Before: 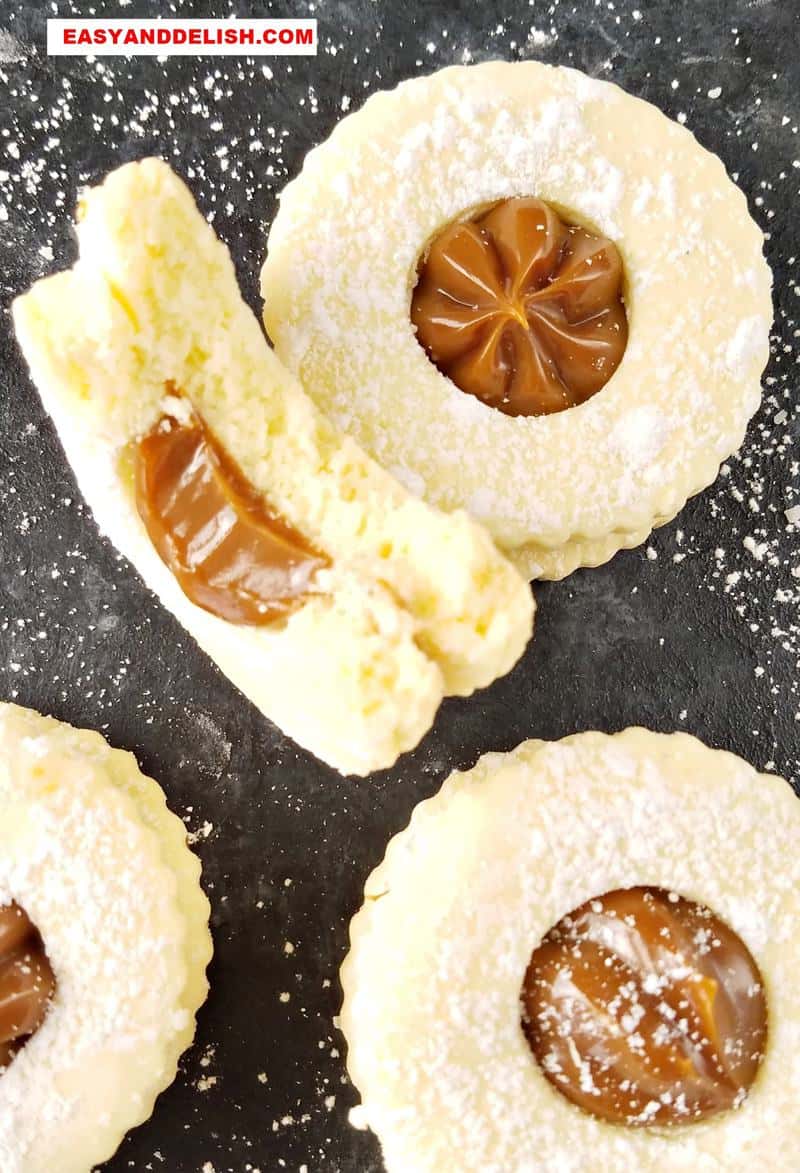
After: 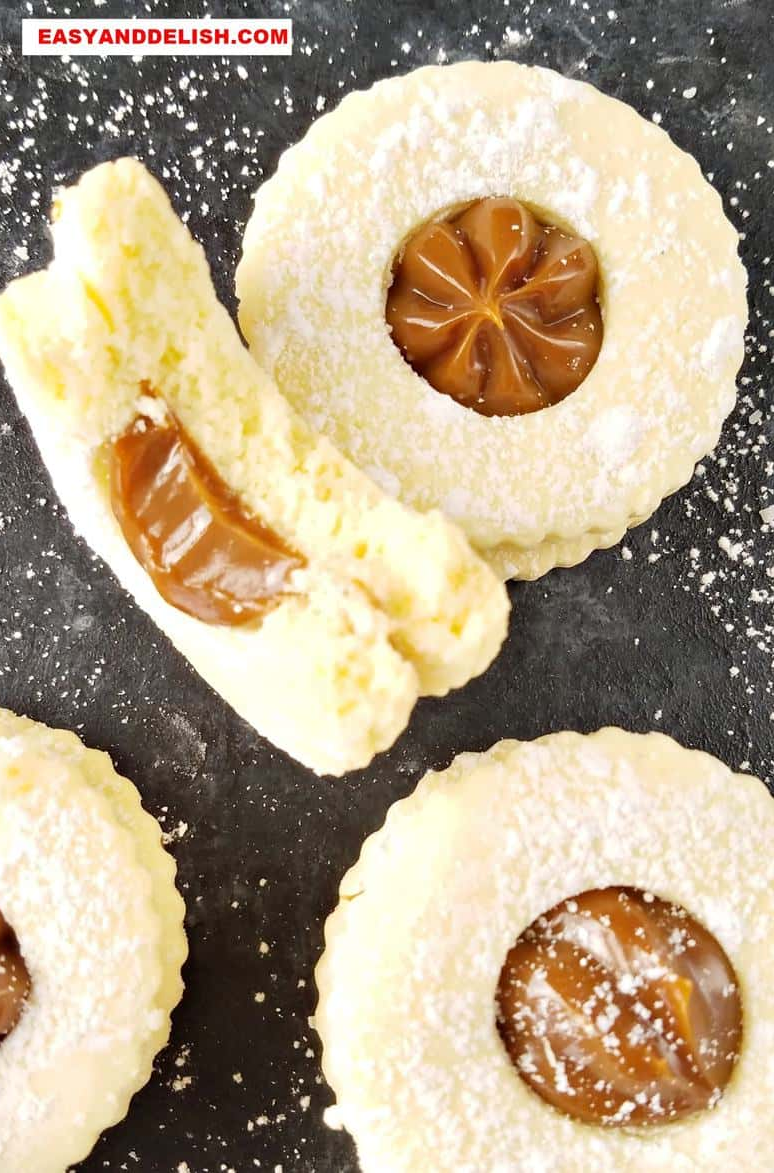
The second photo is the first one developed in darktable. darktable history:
crop and rotate: left 3.172%
